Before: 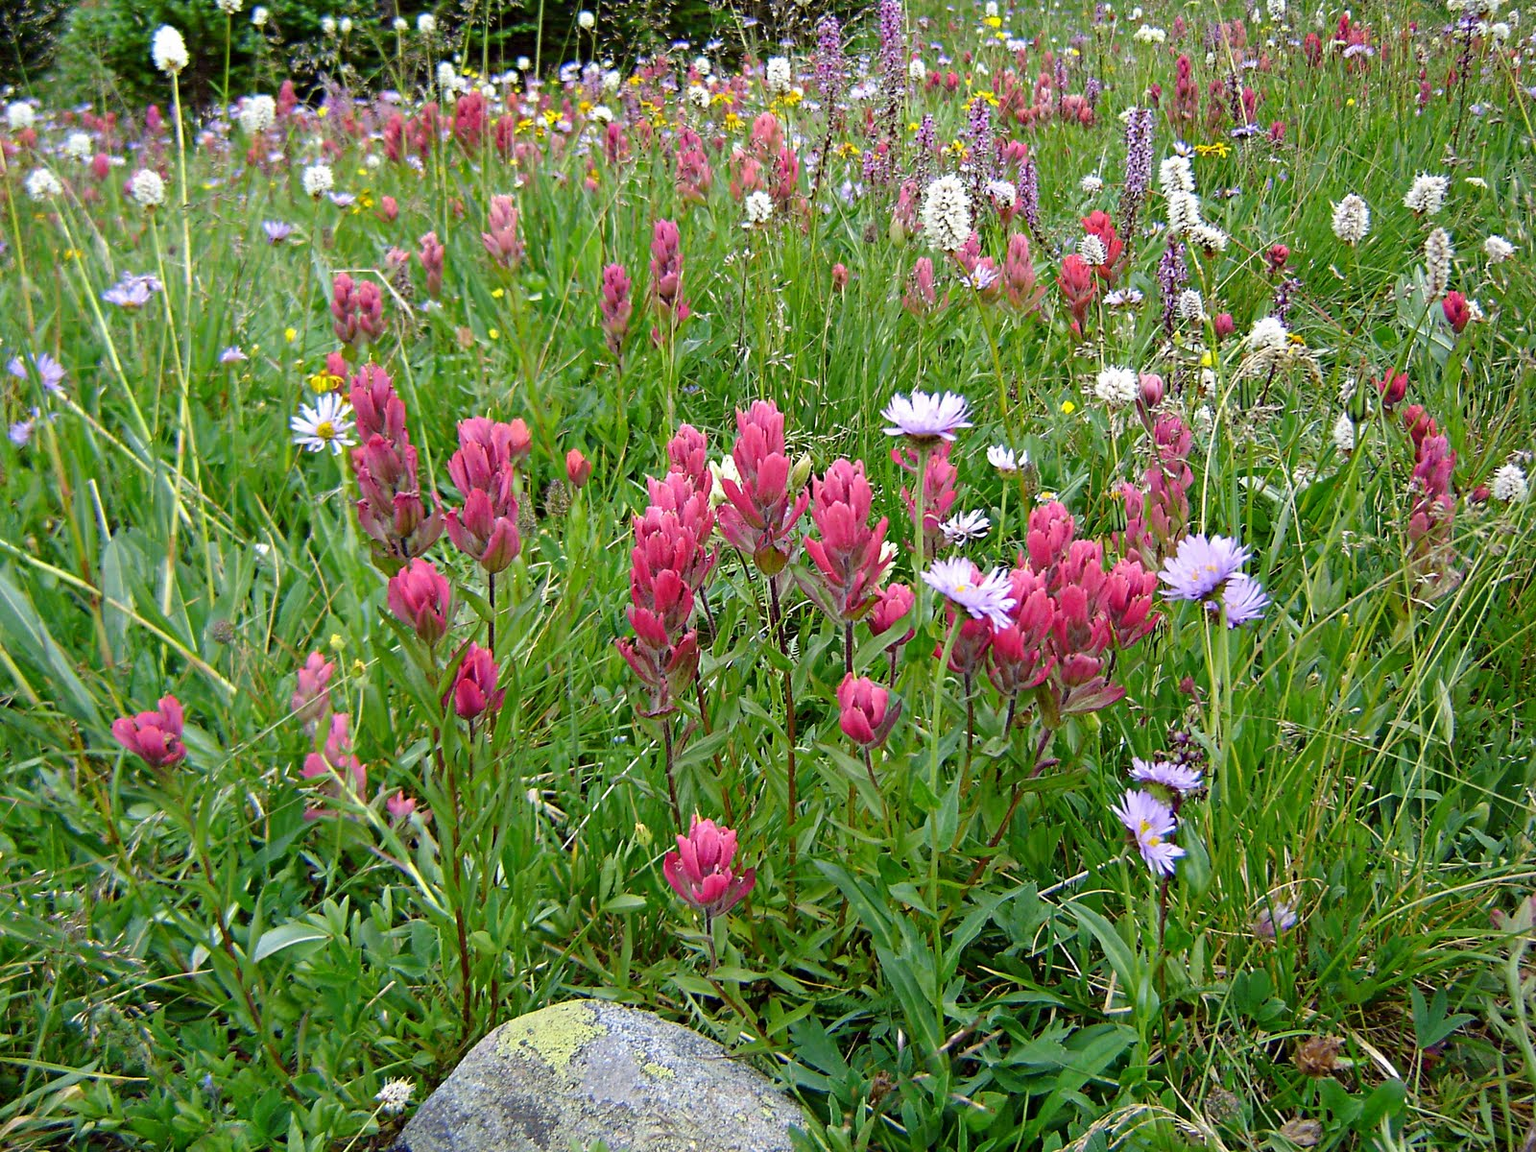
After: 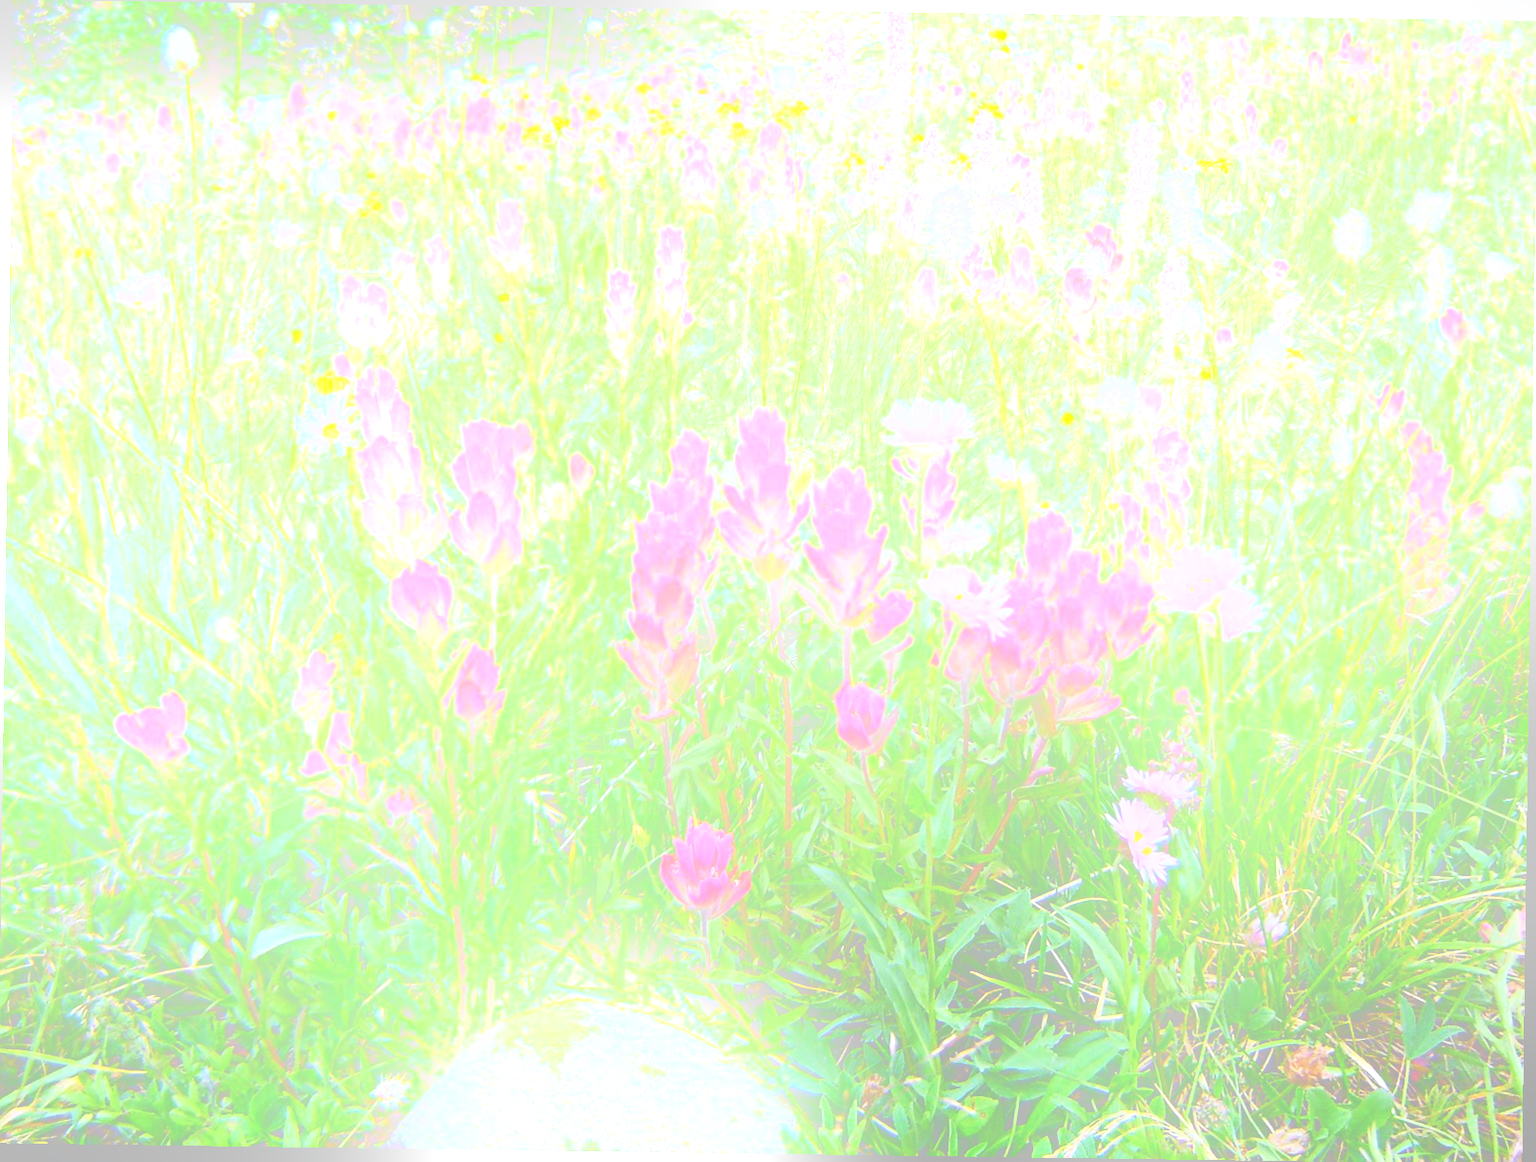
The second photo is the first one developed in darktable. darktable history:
bloom: size 25%, threshold 5%, strength 90%
tone equalizer: -8 EV -0.417 EV, -7 EV -0.389 EV, -6 EV -0.333 EV, -5 EV -0.222 EV, -3 EV 0.222 EV, -2 EV 0.333 EV, -1 EV 0.389 EV, +0 EV 0.417 EV, edges refinement/feathering 500, mask exposure compensation -1.57 EV, preserve details no
crop and rotate: left 0.126%
rotate and perspective: rotation 0.8°, automatic cropping off
color calibration: illuminant as shot in camera, x 0.358, y 0.373, temperature 4628.91 K
contrast brightness saturation: contrast 0.28
exposure: black level correction -0.003, exposure 0.04 EV, compensate highlight preservation false
shadows and highlights: soften with gaussian
